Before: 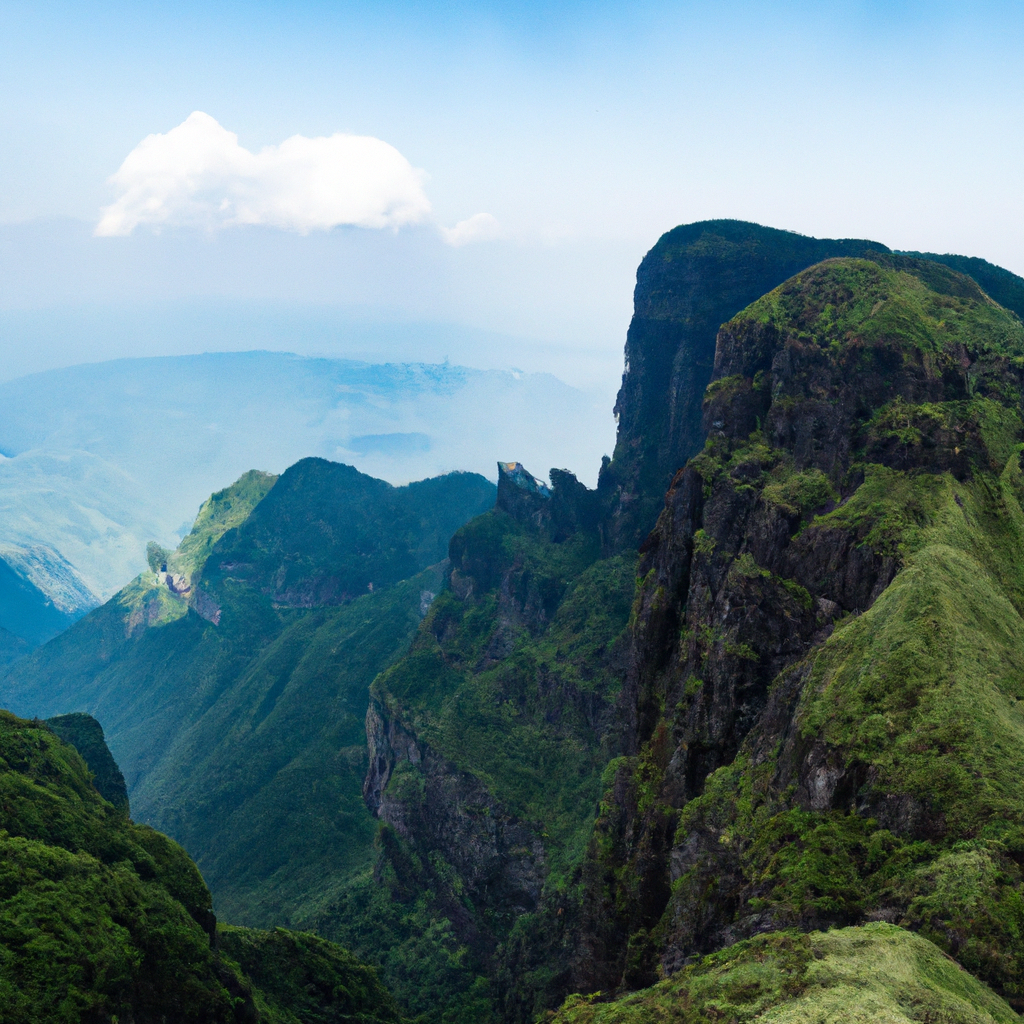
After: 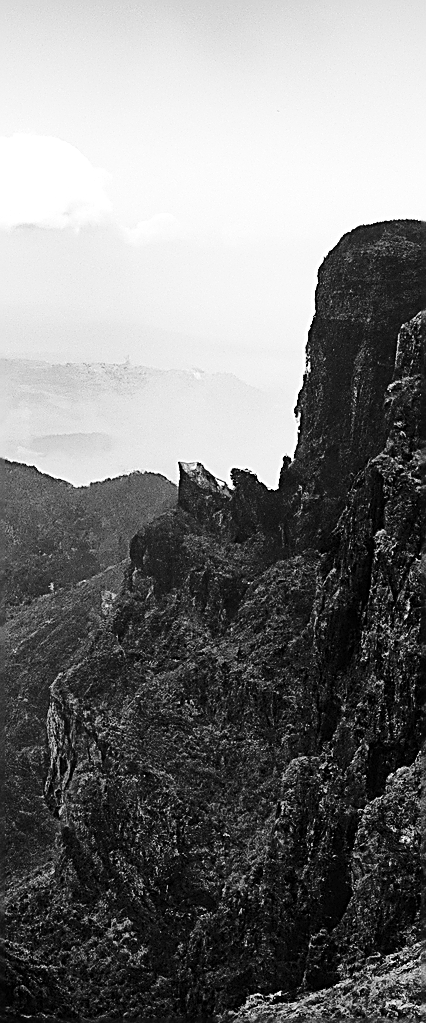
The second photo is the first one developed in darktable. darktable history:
color zones: curves: ch1 [(0, 0.006) (0.094, 0.285) (0.171, 0.001) (0.429, 0.001) (0.571, 0.003) (0.714, 0.004) (0.857, 0.004) (1, 0.006)]
exposure: exposure 0.15 EV, compensate highlight preservation false
color balance rgb: linear chroma grading › global chroma 15%, perceptual saturation grading › global saturation 30%
sharpen: amount 1.861
crop: left 31.229%, right 27.105%
tone curve: curves: ch0 [(0, 0) (0.003, 0.002) (0.011, 0.008) (0.025, 0.017) (0.044, 0.027) (0.069, 0.037) (0.1, 0.052) (0.136, 0.074) (0.177, 0.11) (0.224, 0.155) (0.277, 0.237) (0.335, 0.34) (0.399, 0.467) (0.468, 0.584) (0.543, 0.683) (0.623, 0.762) (0.709, 0.827) (0.801, 0.888) (0.898, 0.947) (1, 1)], preserve colors none
monochrome: a 32, b 64, size 2.3, highlights 1
